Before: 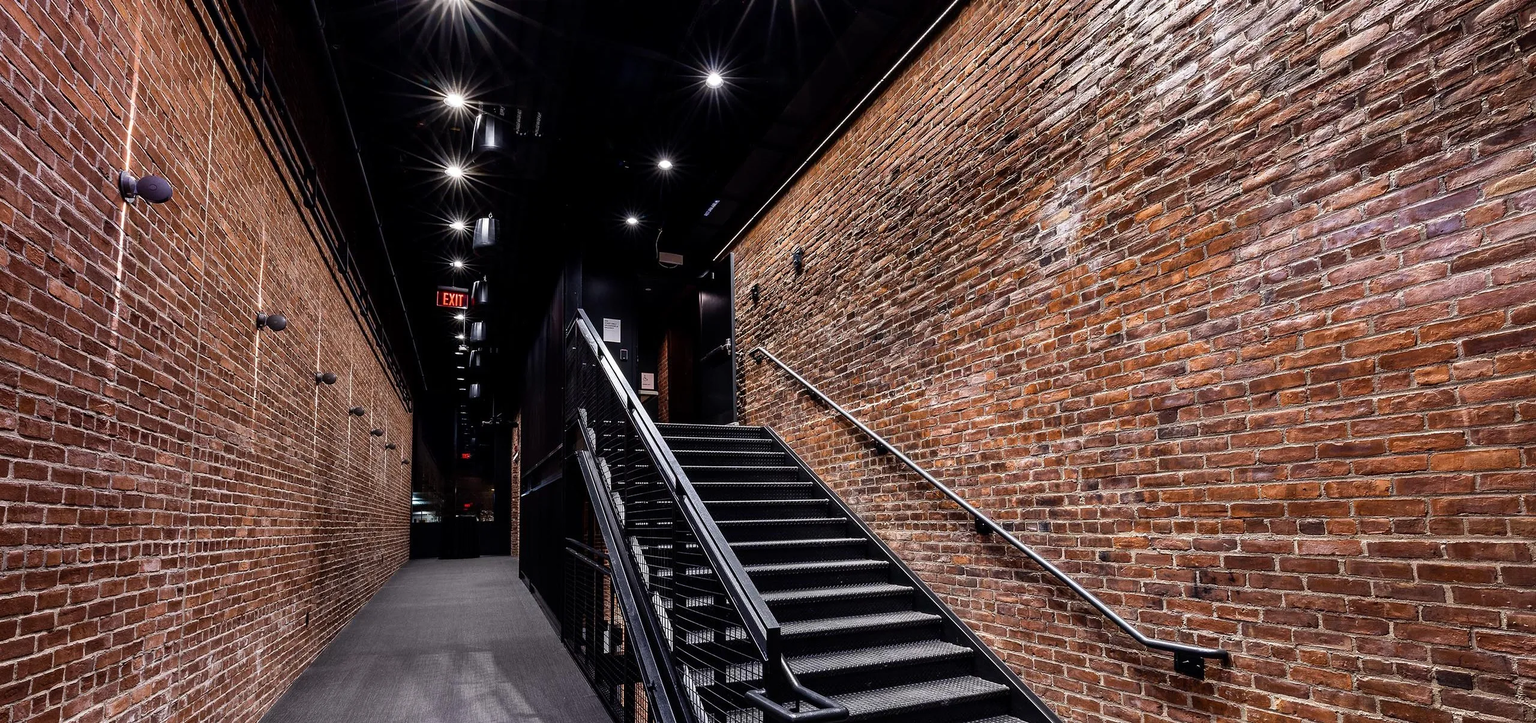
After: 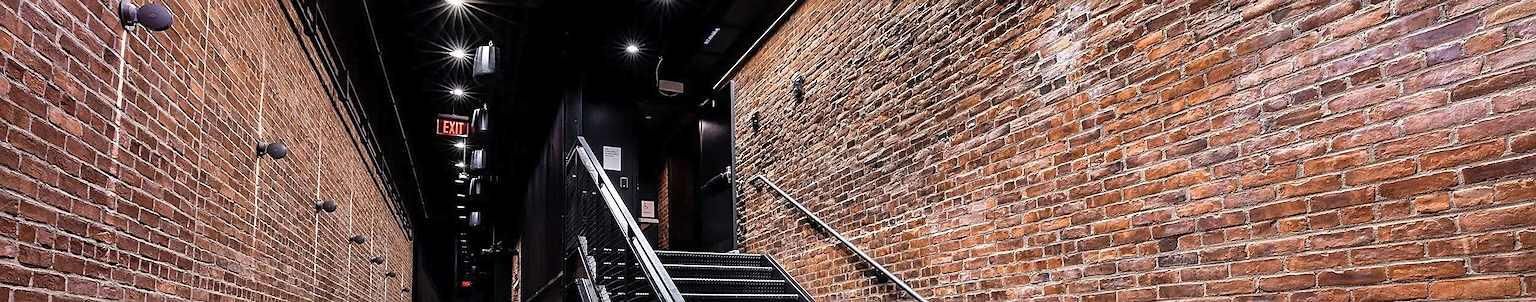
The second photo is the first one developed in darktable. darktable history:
crop and rotate: top 23.84%, bottom 34.294%
contrast brightness saturation: brightness 0.13
sharpen: on, module defaults
